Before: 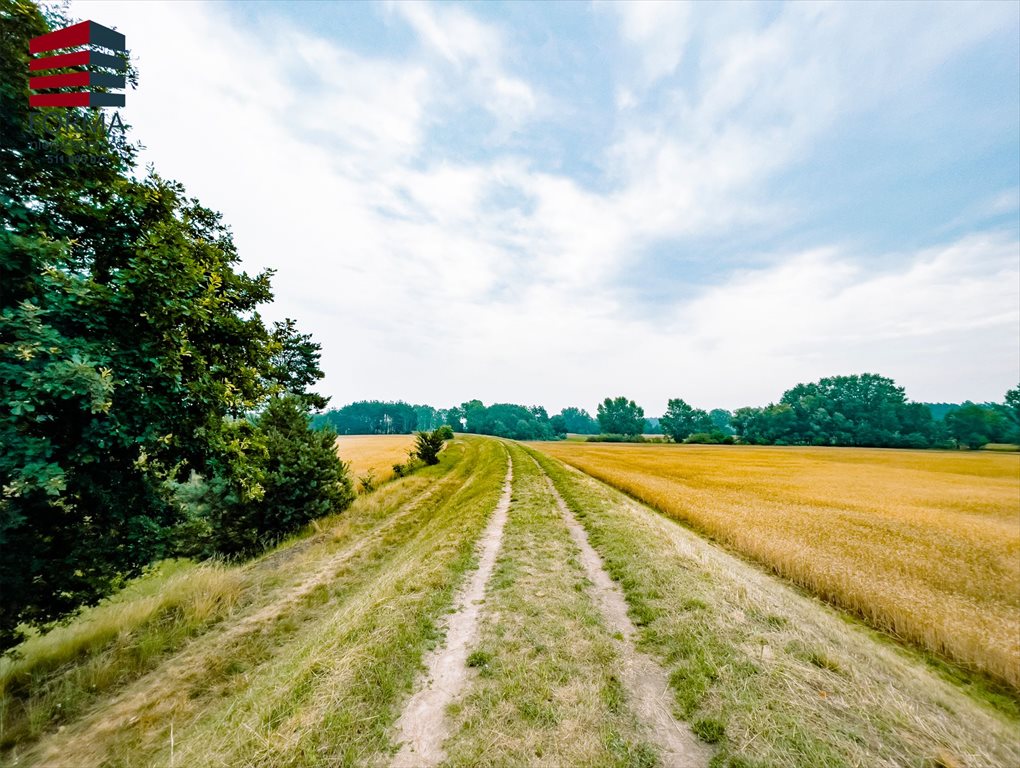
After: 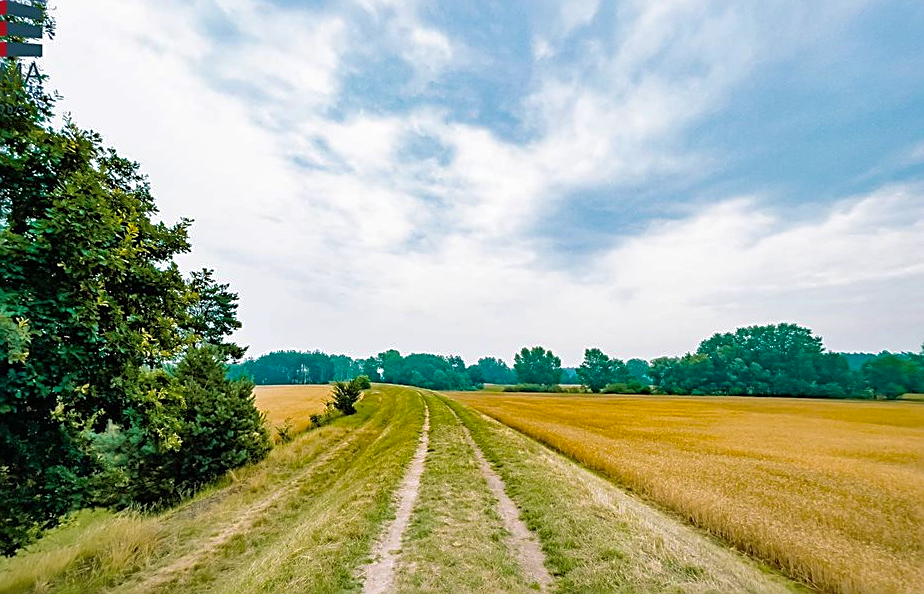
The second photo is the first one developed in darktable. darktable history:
sharpen: on, module defaults
shadows and highlights: on, module defaults
velvia: on, module defaults
crop: left 8.155%, top 6.611%, bottom 15.385%
